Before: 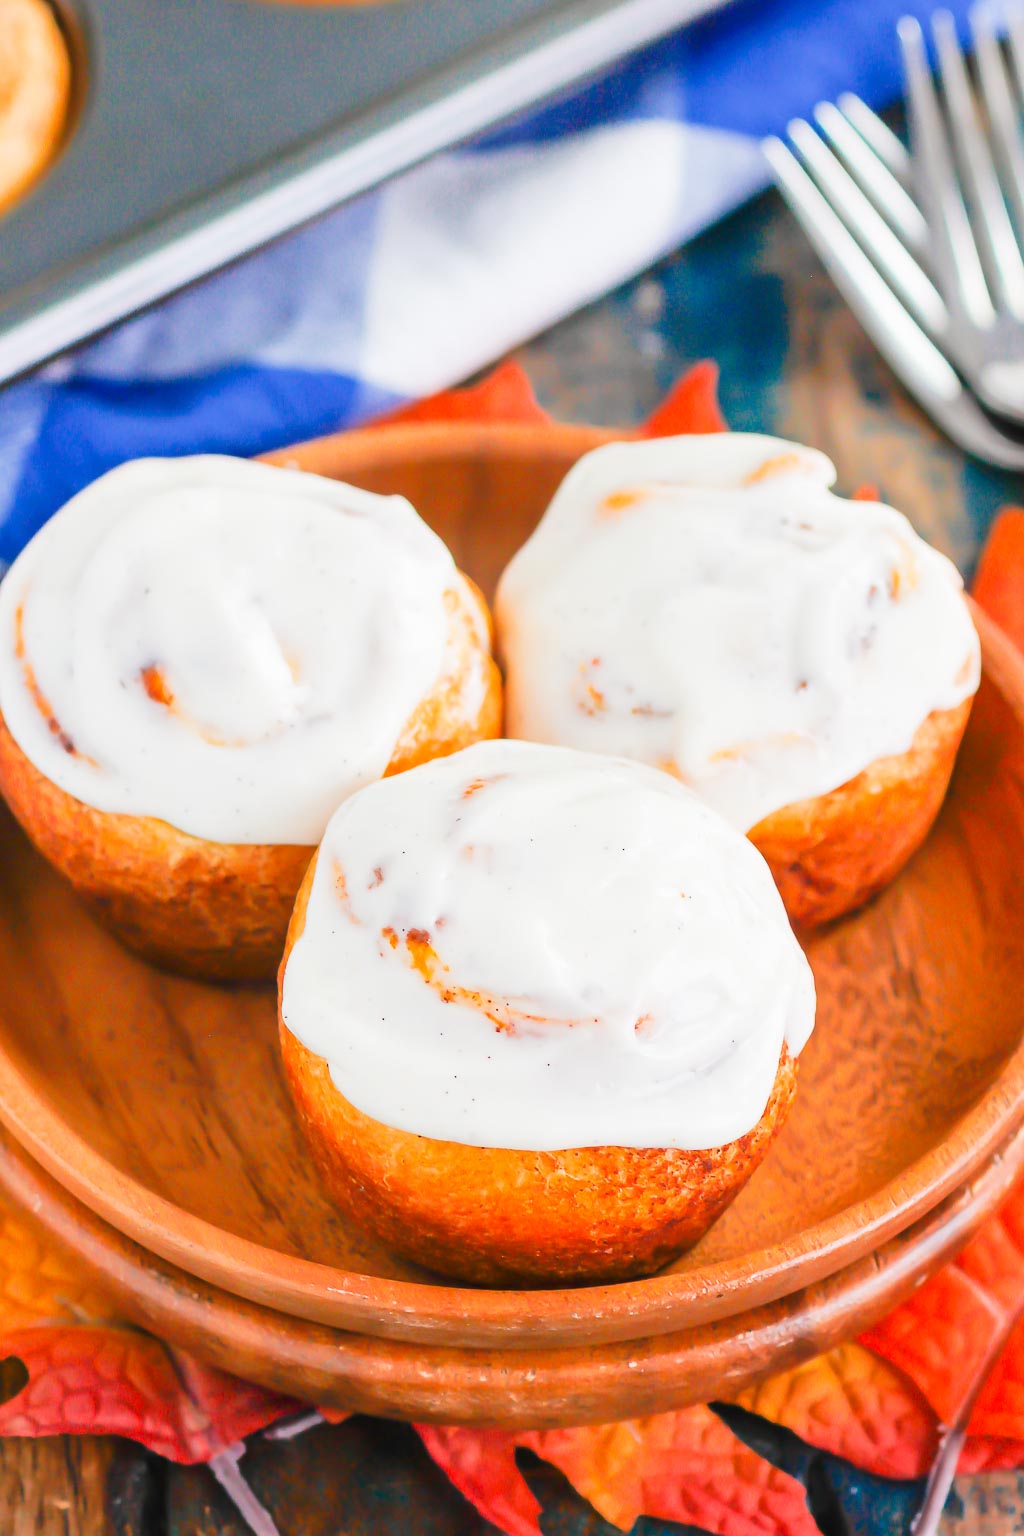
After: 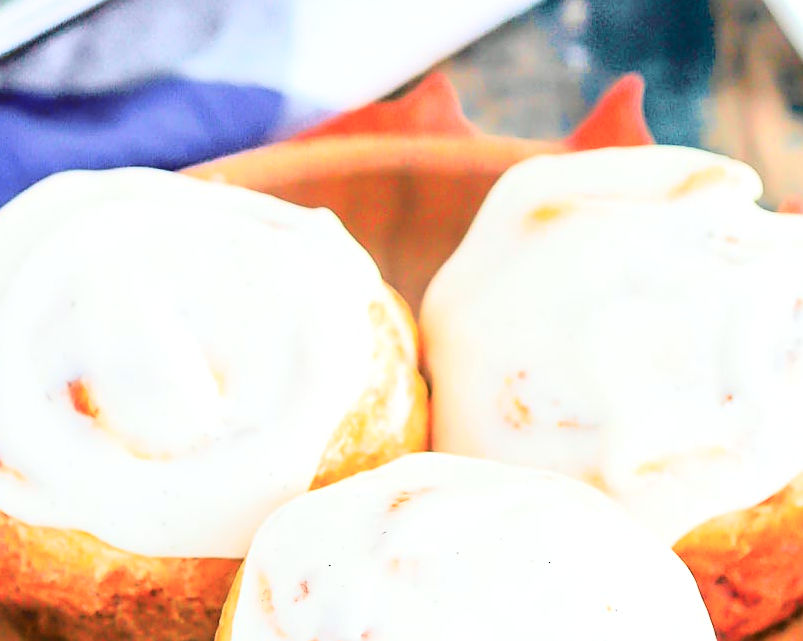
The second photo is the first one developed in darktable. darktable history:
exposure: exposure 0.376 EV, compensate exposure bias true, compensate highlight preservation false
tone curve: curves: ch0 [(0, 0.032) (0.078, 0.052) (0.236, 0.168) (0.43, 0.472) (0.508, 0.566) (0.66, 0.754) (0.79, 0.883) (0.994, 0.974)]; ch1 [(0, 0) (0.161, 0.092) (0.35, 0.33) (0.379, 0.401) (0.456, 0.456) (0.508, 0.501) (0.547, 0.531) (0.573, 0.563) (0.625, 0.602) (0.718, 0.734) (1, 1)]; ch2 [(0, 0) (0.369, 0.427) (0.44, 0.434) (0.502, 0.501) (0.54, 0.537) (0.586, 0.59) (0.621, 0.604) (1, 1)], color space Lab, independent channels, preserve colors none
crop: left 7.262%, top 18.72%, right 14.27%, bottom 39.503%
sharpen: on, module defaults
